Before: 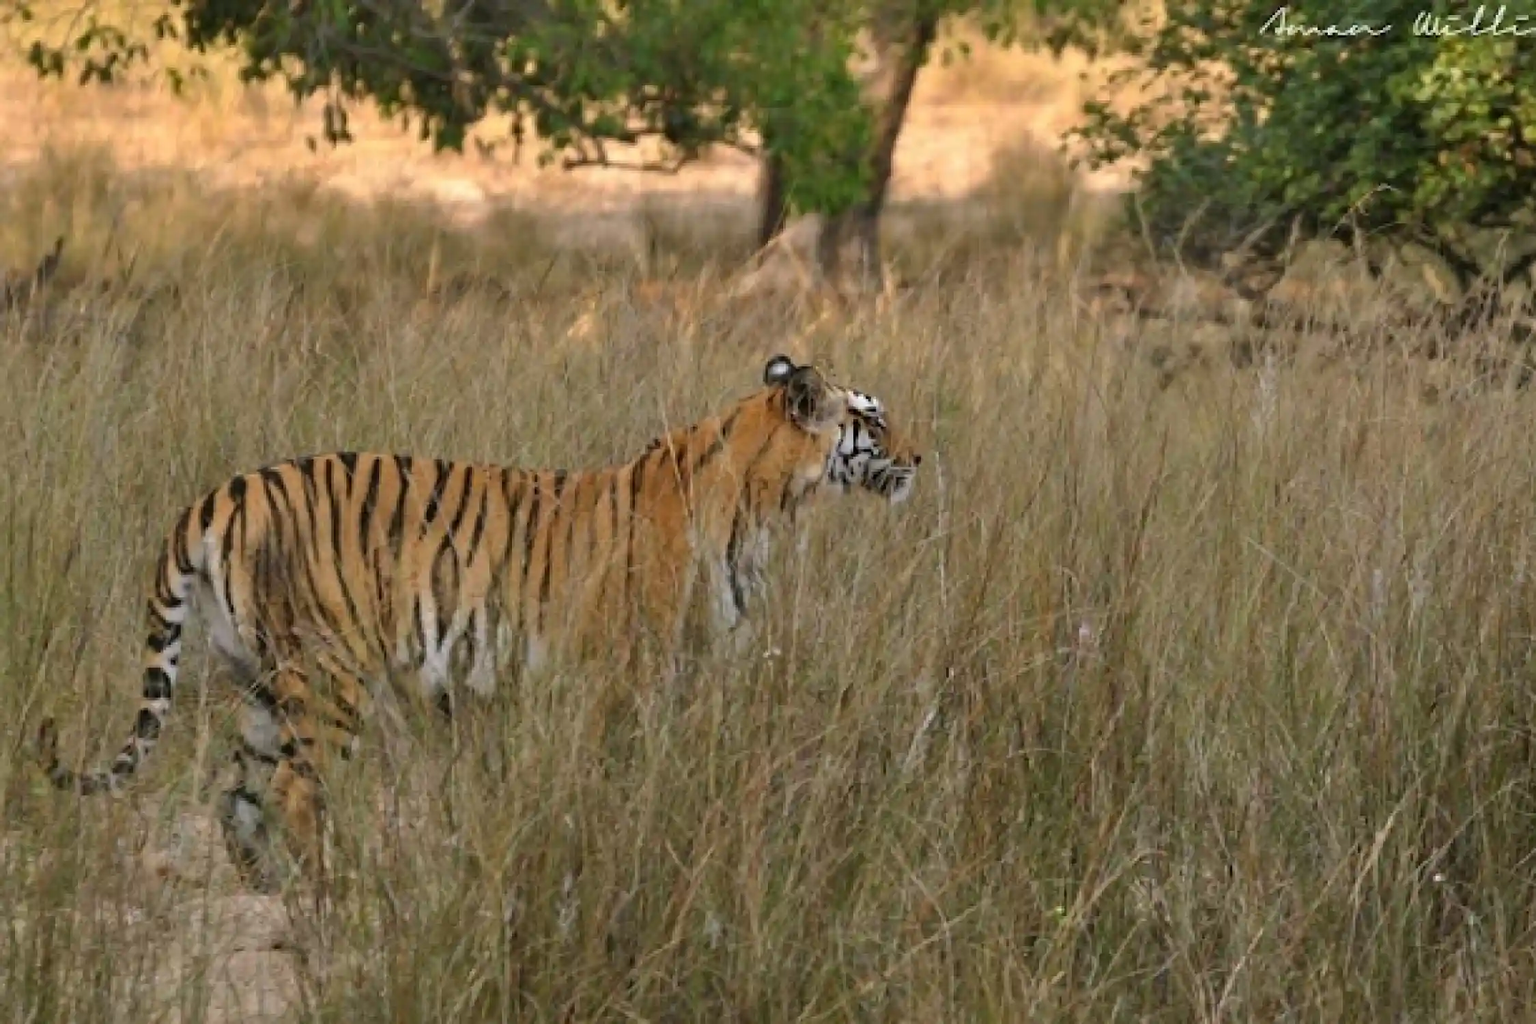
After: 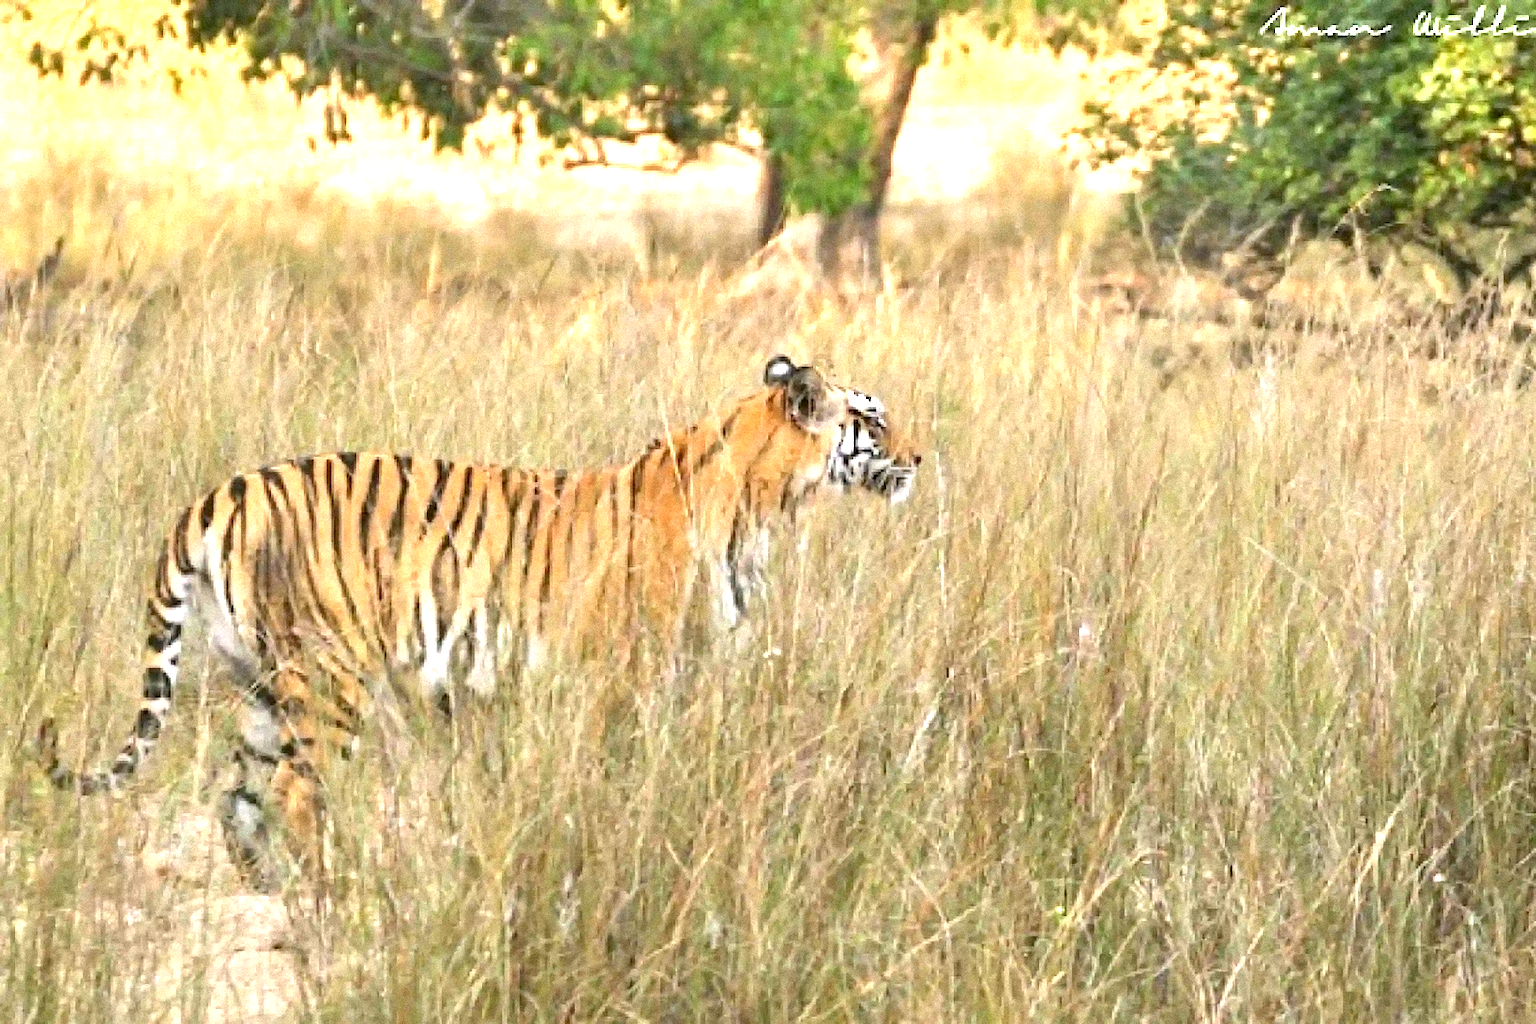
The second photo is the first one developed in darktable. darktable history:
grain: strength 35%, mid-tones bias 0%
tone equalizer: on, module defaults
exposure: black level correction 0.001, exposure 1.84 EV, compensate highlight preservation false
